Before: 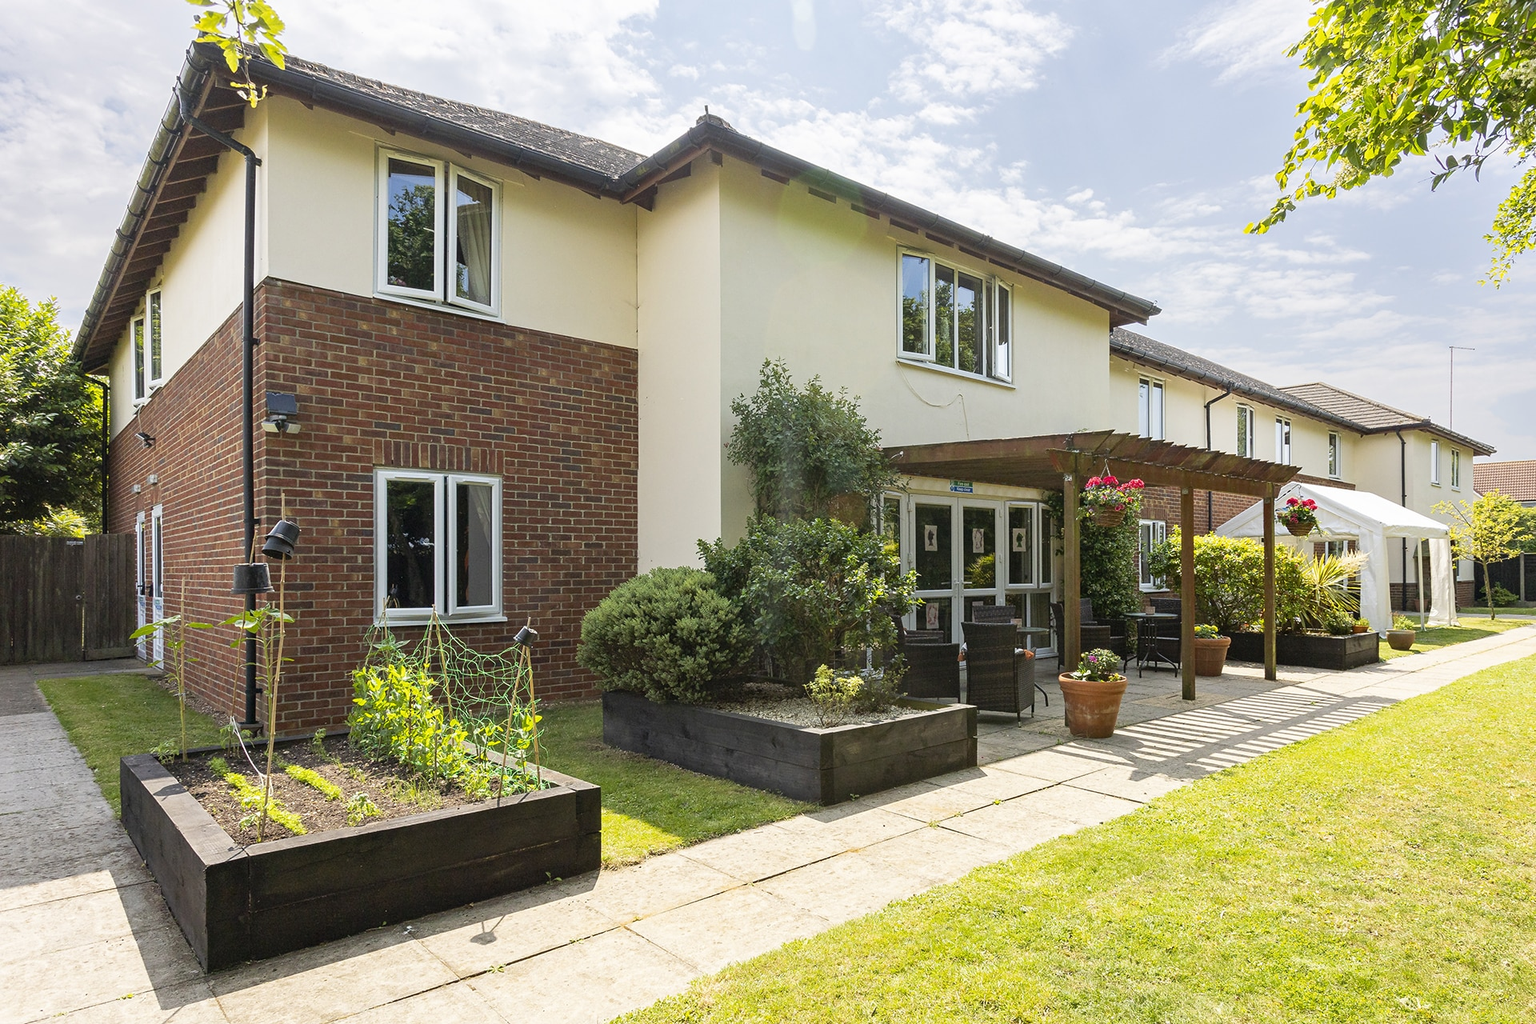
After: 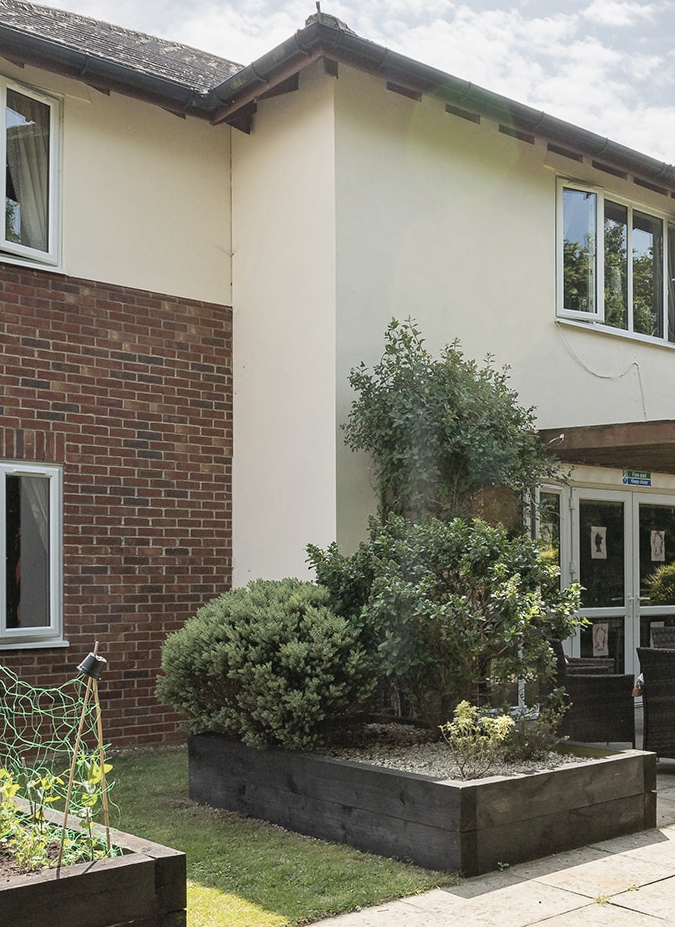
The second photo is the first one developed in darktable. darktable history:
contrast brightness saturation: contrast -0.05, saturation -0.41
crop and rotate: left 29.476%, top 10.214%, right 35.32%, bottom 17.333%
